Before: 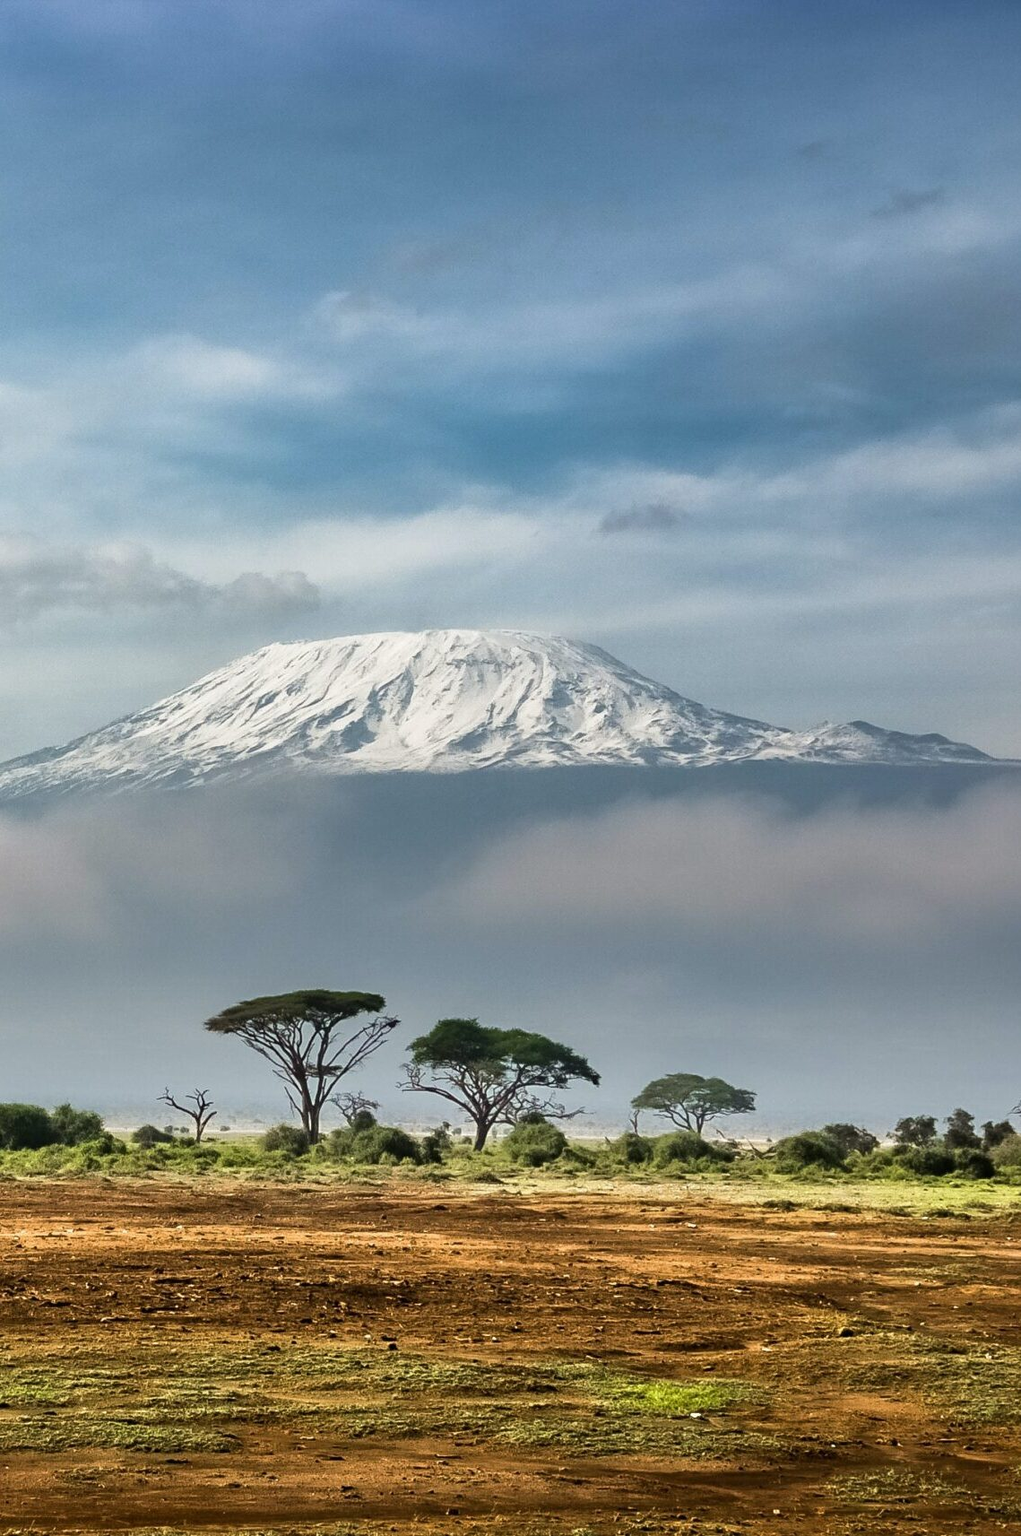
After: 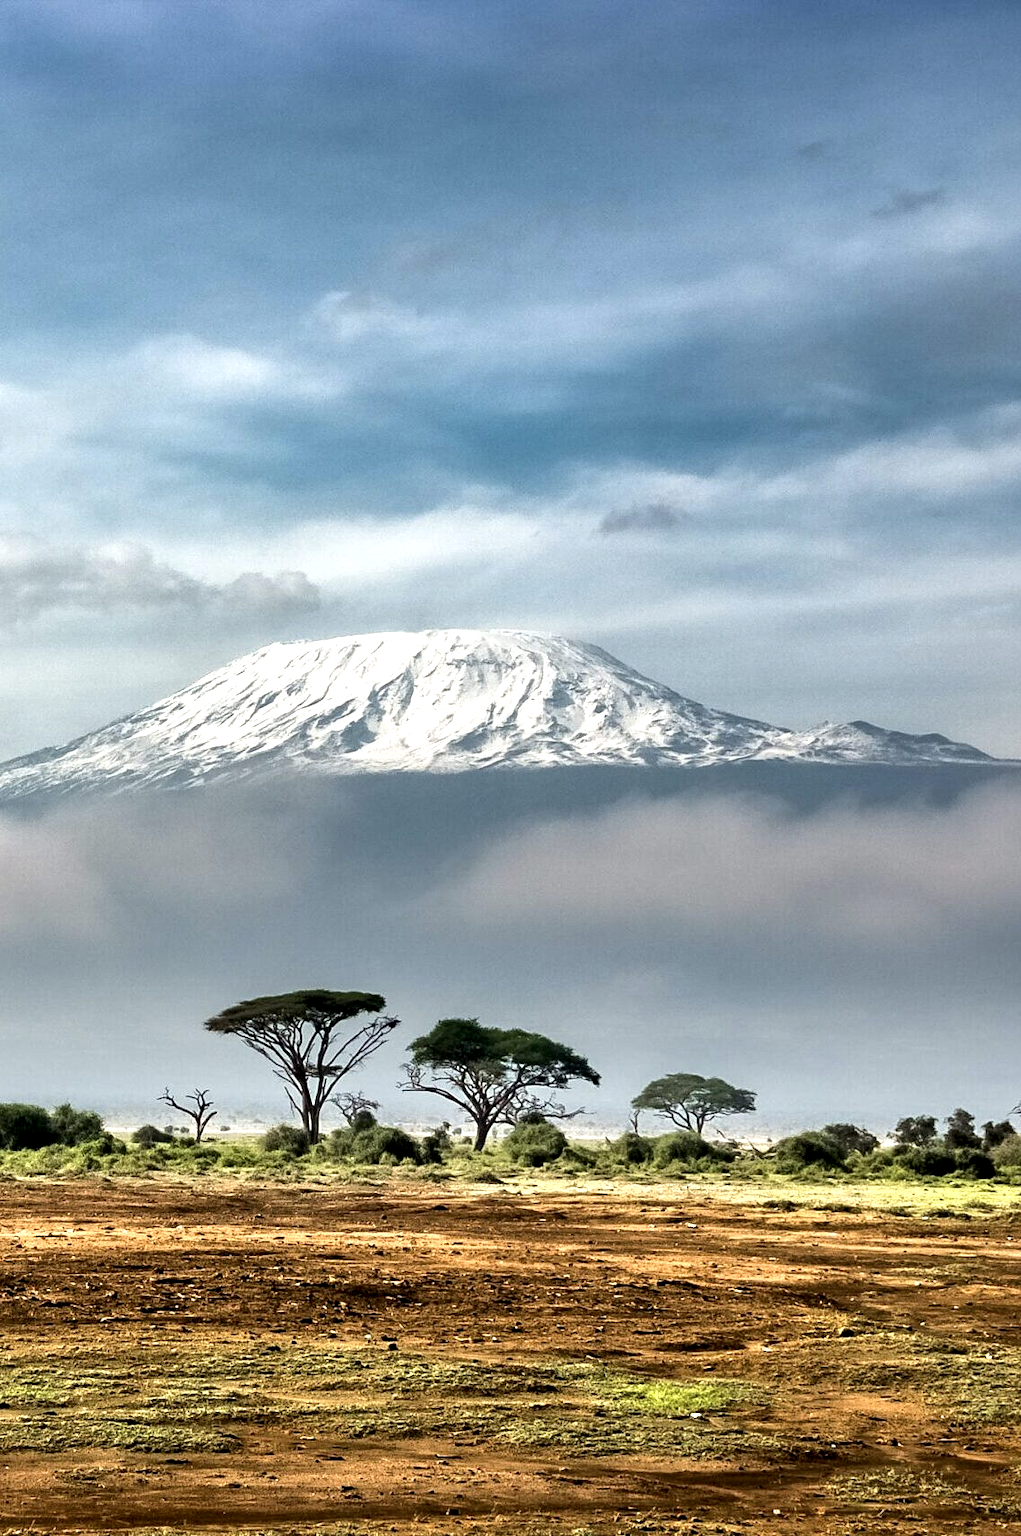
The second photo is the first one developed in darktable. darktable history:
local contrast: highlights 136%, shadows 149%, detail 140%, midtone range 0.254
exposure: compensate exposure bias true, compensate highlight preservation false
shadows and highlights: radius 110.51, shadows 51.68, white point adjustment 9.08, highlights -4.92, soften with gaussian
